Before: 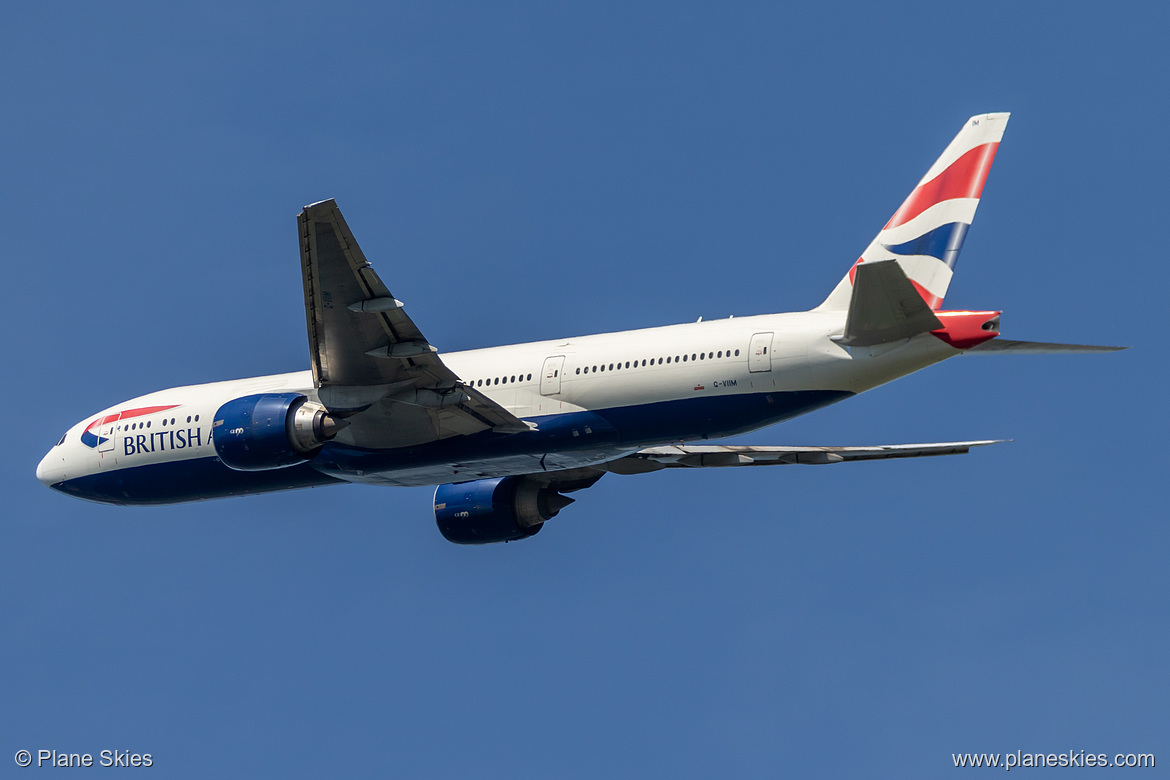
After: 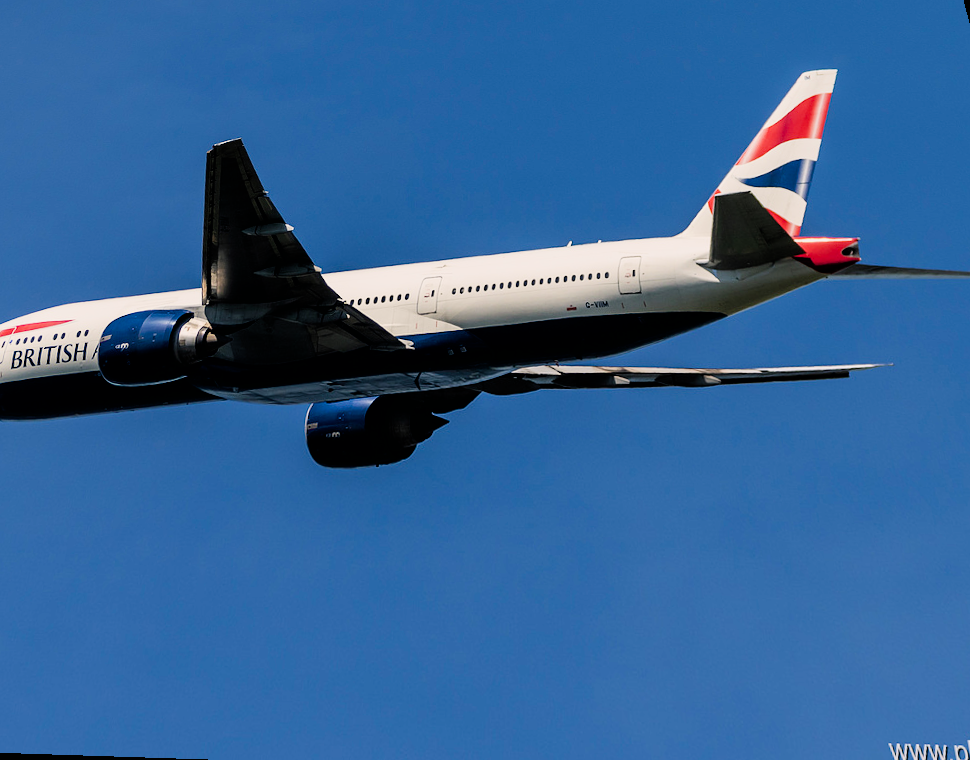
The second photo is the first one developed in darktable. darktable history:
rotate and perspective: rotation 0.72°, lens shift (vertical) -0.352, lens shift (horizontal) -0.051, crop left 0.152, crop right 0.859, crop top 0.019, crop bottom 0.964
color balance rgb: shadows lift › chroma 1%, shadows lift › hue 217.2°, power › hue 310.8°, highlights gain › chroma 2%, highlights gain › hue 44.4°, global offset › luminance 0.25%, global offset › hue 171.6°, perceptual saturation grading › global saturation 14.09%, perceptual saturation grading › highlights -30%, perceptual saturation grading › shadows 50.67%, global vibrance 25%, contrast 20%
filmic rgb: black relative exposure -5 EV, hardness 2.88, contrast 1.3
